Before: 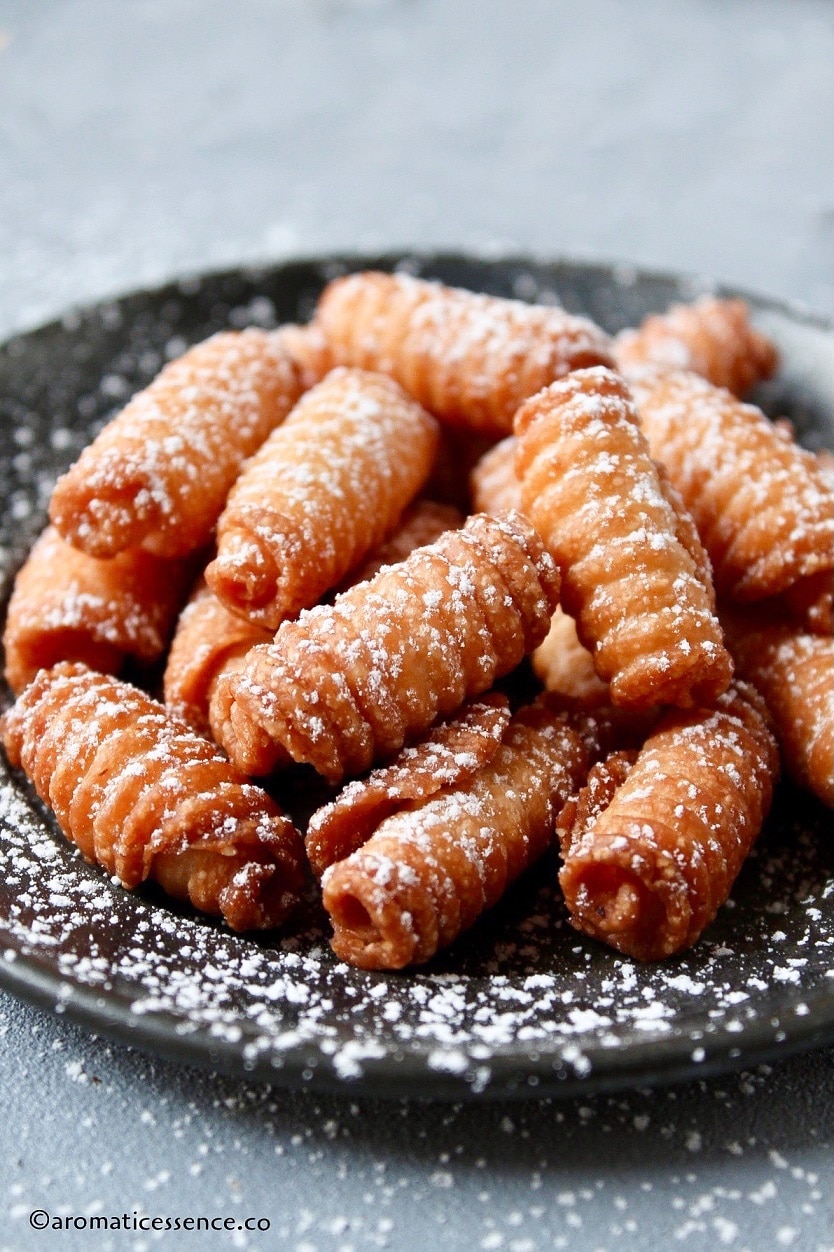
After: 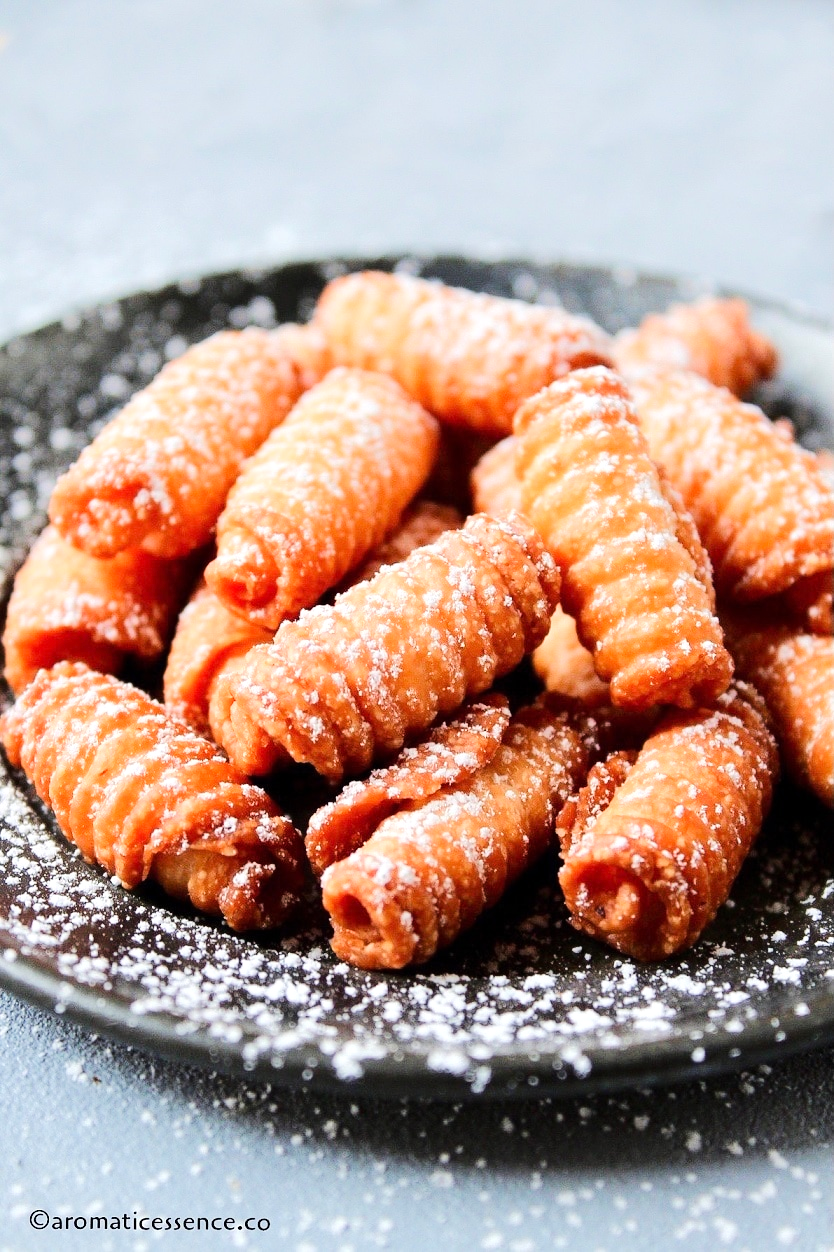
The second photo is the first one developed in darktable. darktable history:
tone equalizer: -7 EV 0.146 EV, -6 EV 0.576 EV, -5 EV 1.16 EV, -4 EV 1.32 EV, -3 EV 1.16 EV, -2 EV 0.6 EV, -1 EV 0.162 EV, edges refinement/feathering 500, mask exposure compensation -1.57 EV, preserve details no
